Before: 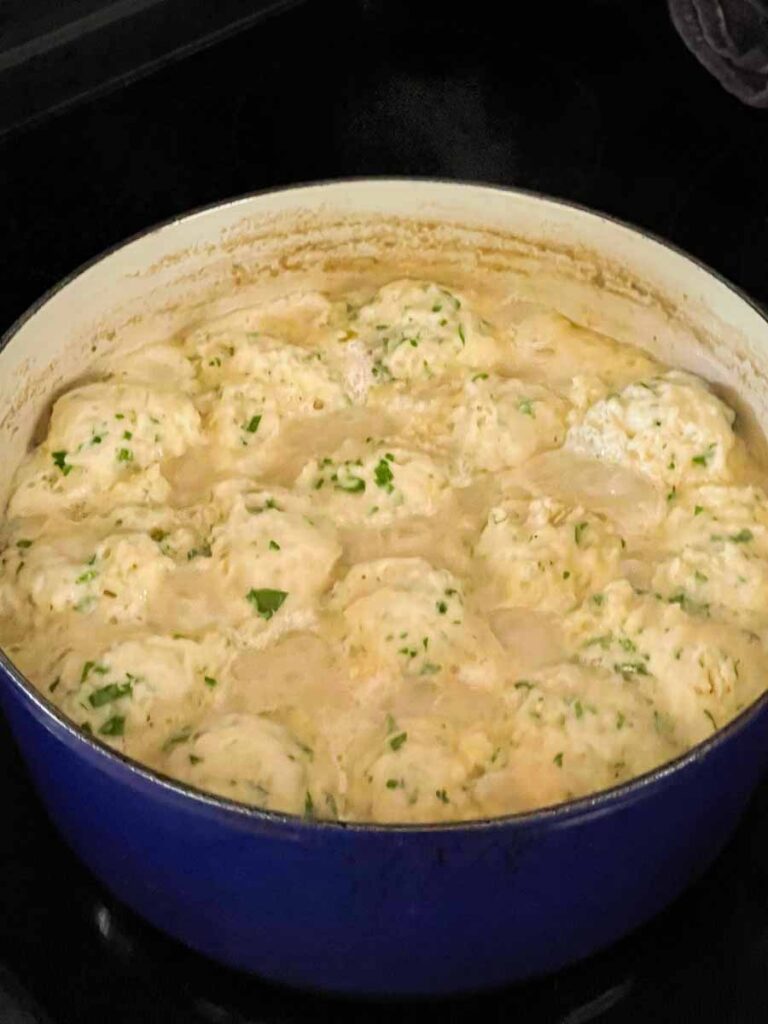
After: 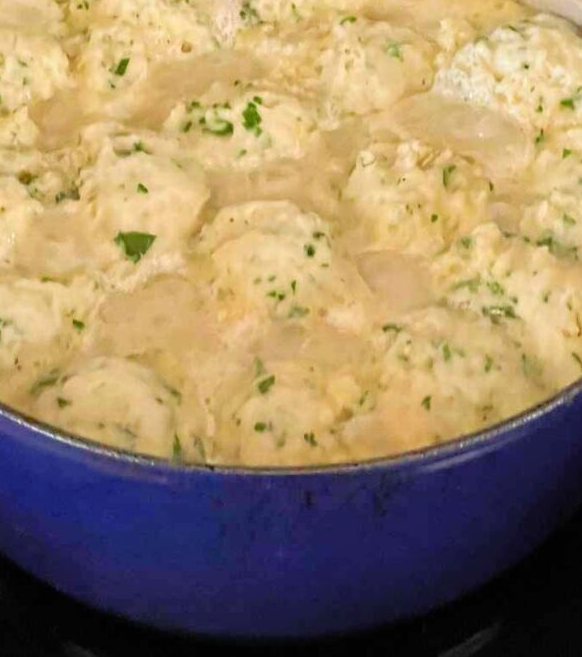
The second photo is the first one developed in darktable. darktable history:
crop and rotate: left 17.258%, top 34.957%, right 6.918%, bottom 0.853%
tone equalizer: -7 EV 0.156 EV, -6 EV 0.605 EV, -5 EV 1.16 EV, -4 EV 1.29 EV, -3 EV 1.15 EV, -2 EV 0.6 EV, -1 EV 0.165 EV
